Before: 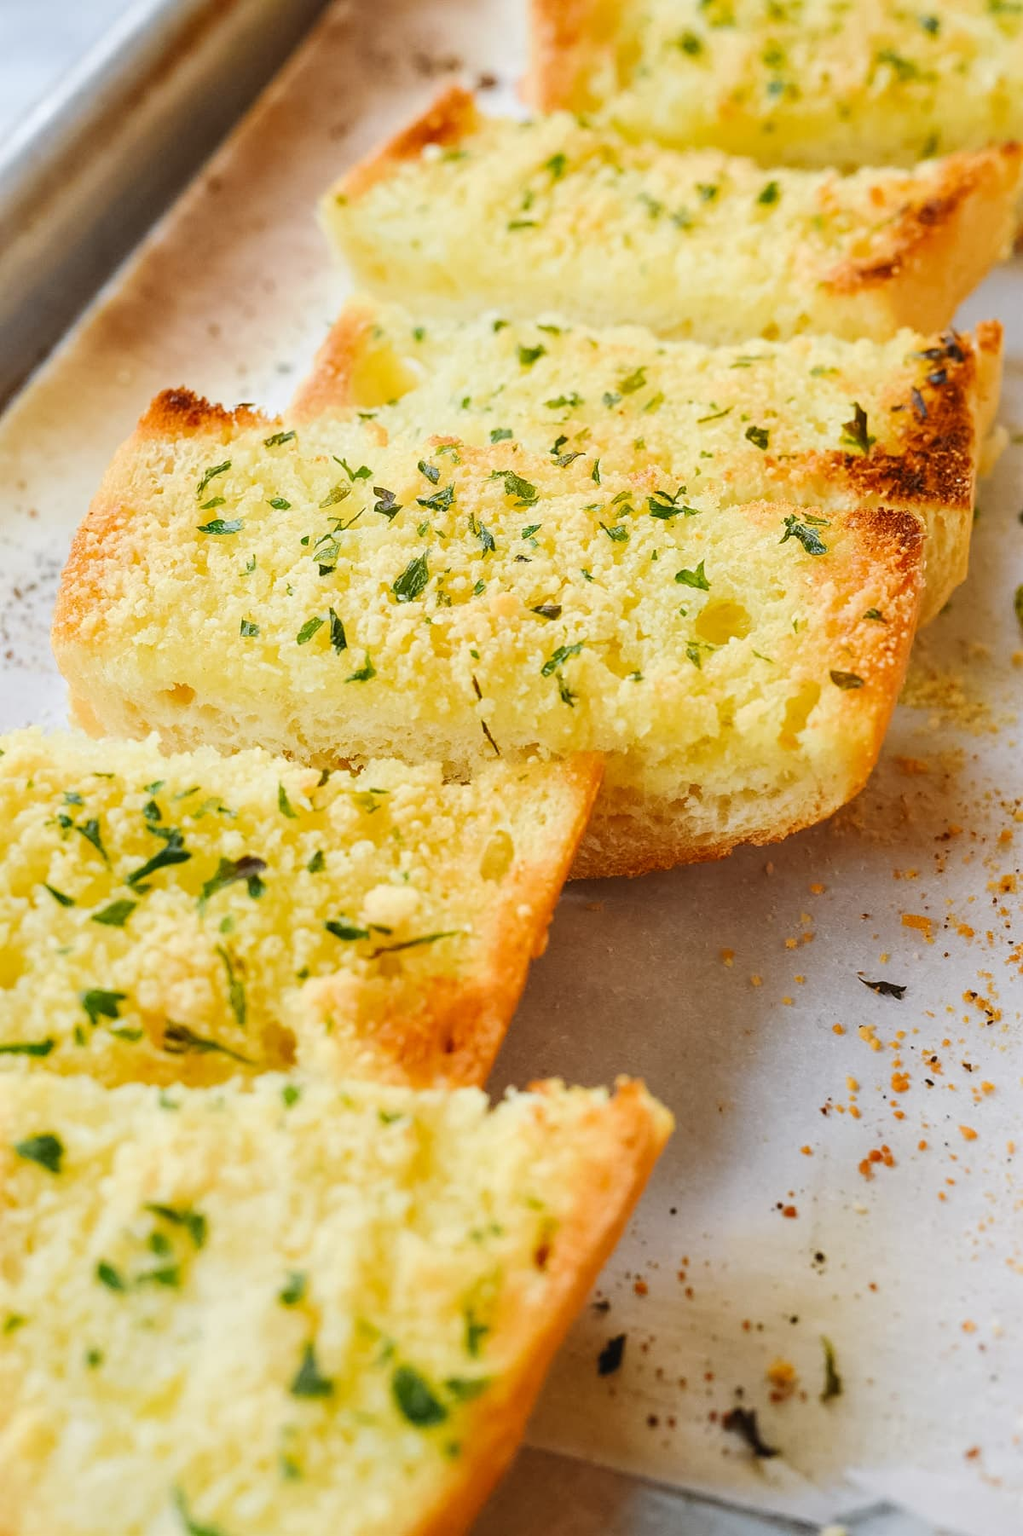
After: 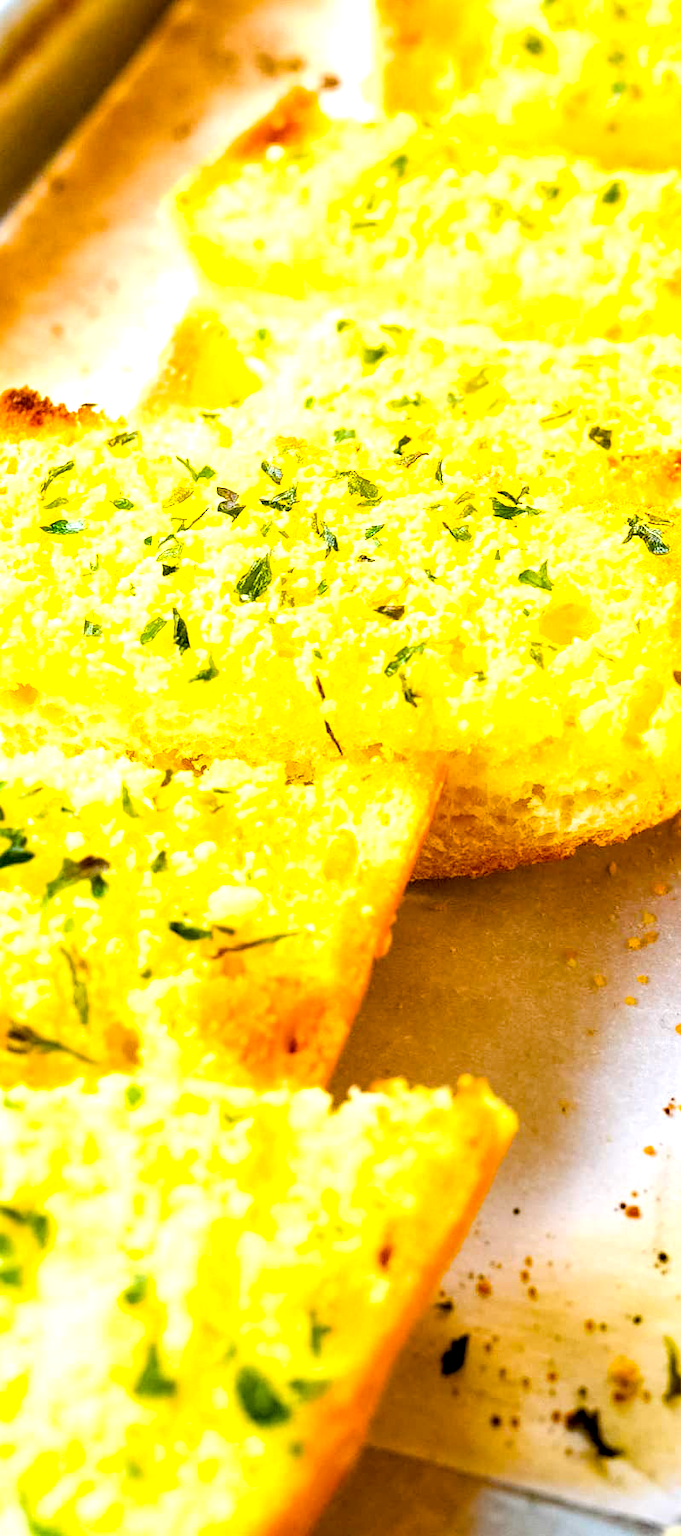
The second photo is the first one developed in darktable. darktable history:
exposure: black level correction 0.01, exposure 1 EV, compensate exposure bias true, compensate highlight preservation false
crop: left 15.394%, right 17.877%
color balance rgb: shadows lift › luminance -20.121%, linear chroma grading › global chroma -0.921%, perceptual saturation grading › global saturation 36.184%, perceptual saturation grading › shadows 35.946%, global vibrance 34.223%
contrast brightness saturation: saturation -0.055
